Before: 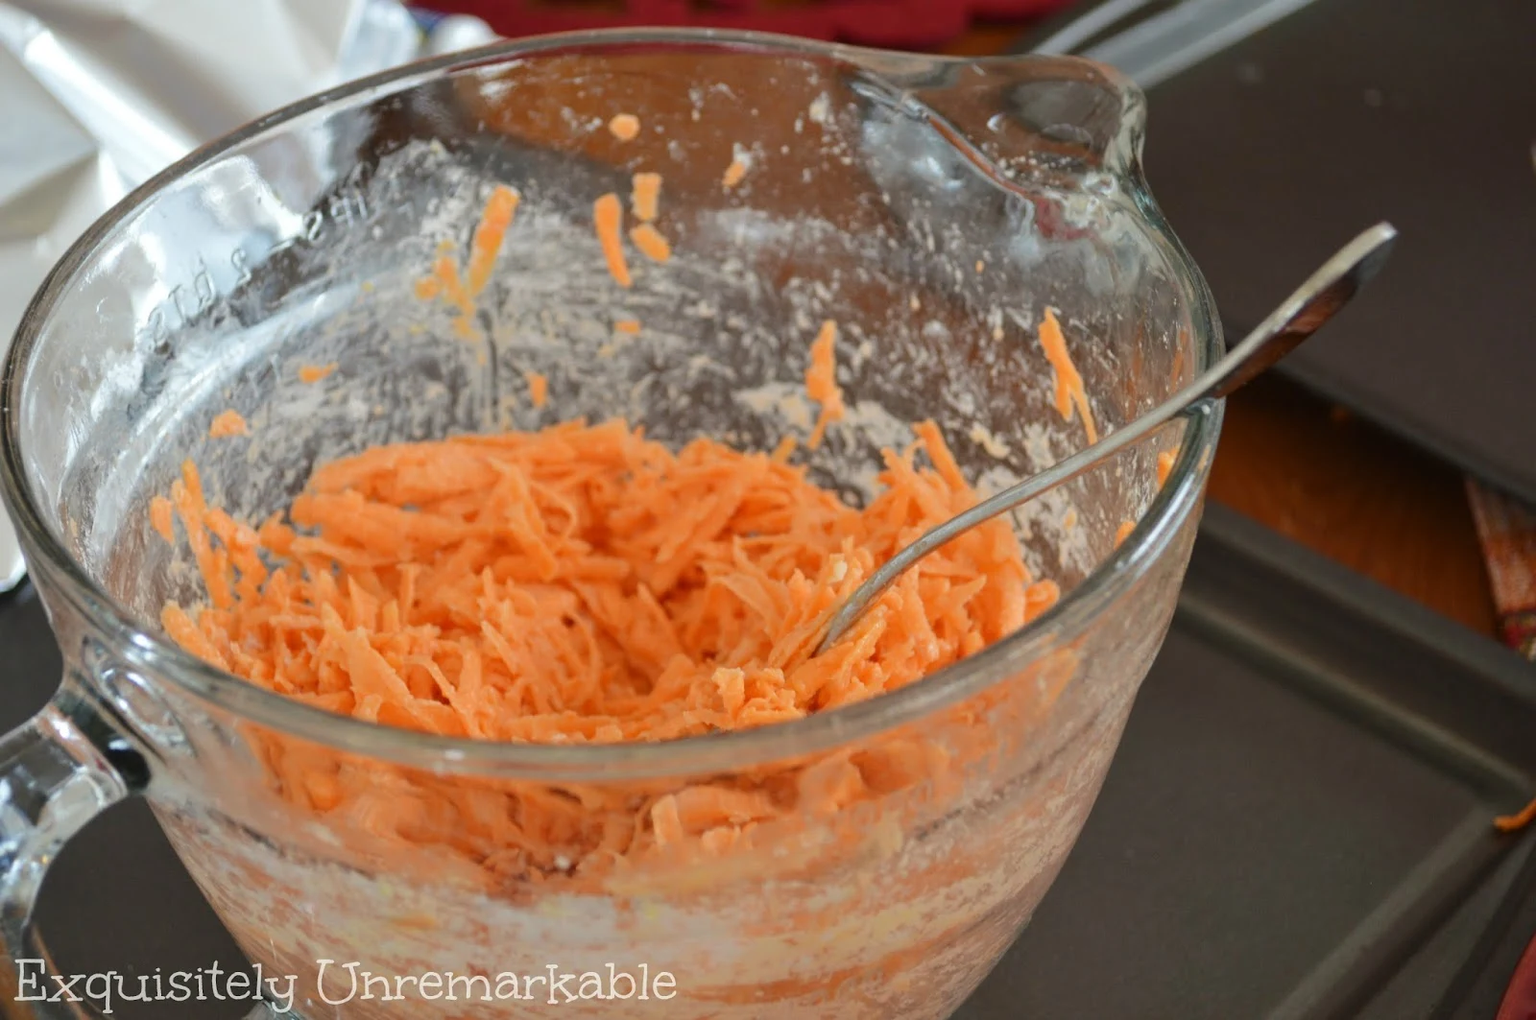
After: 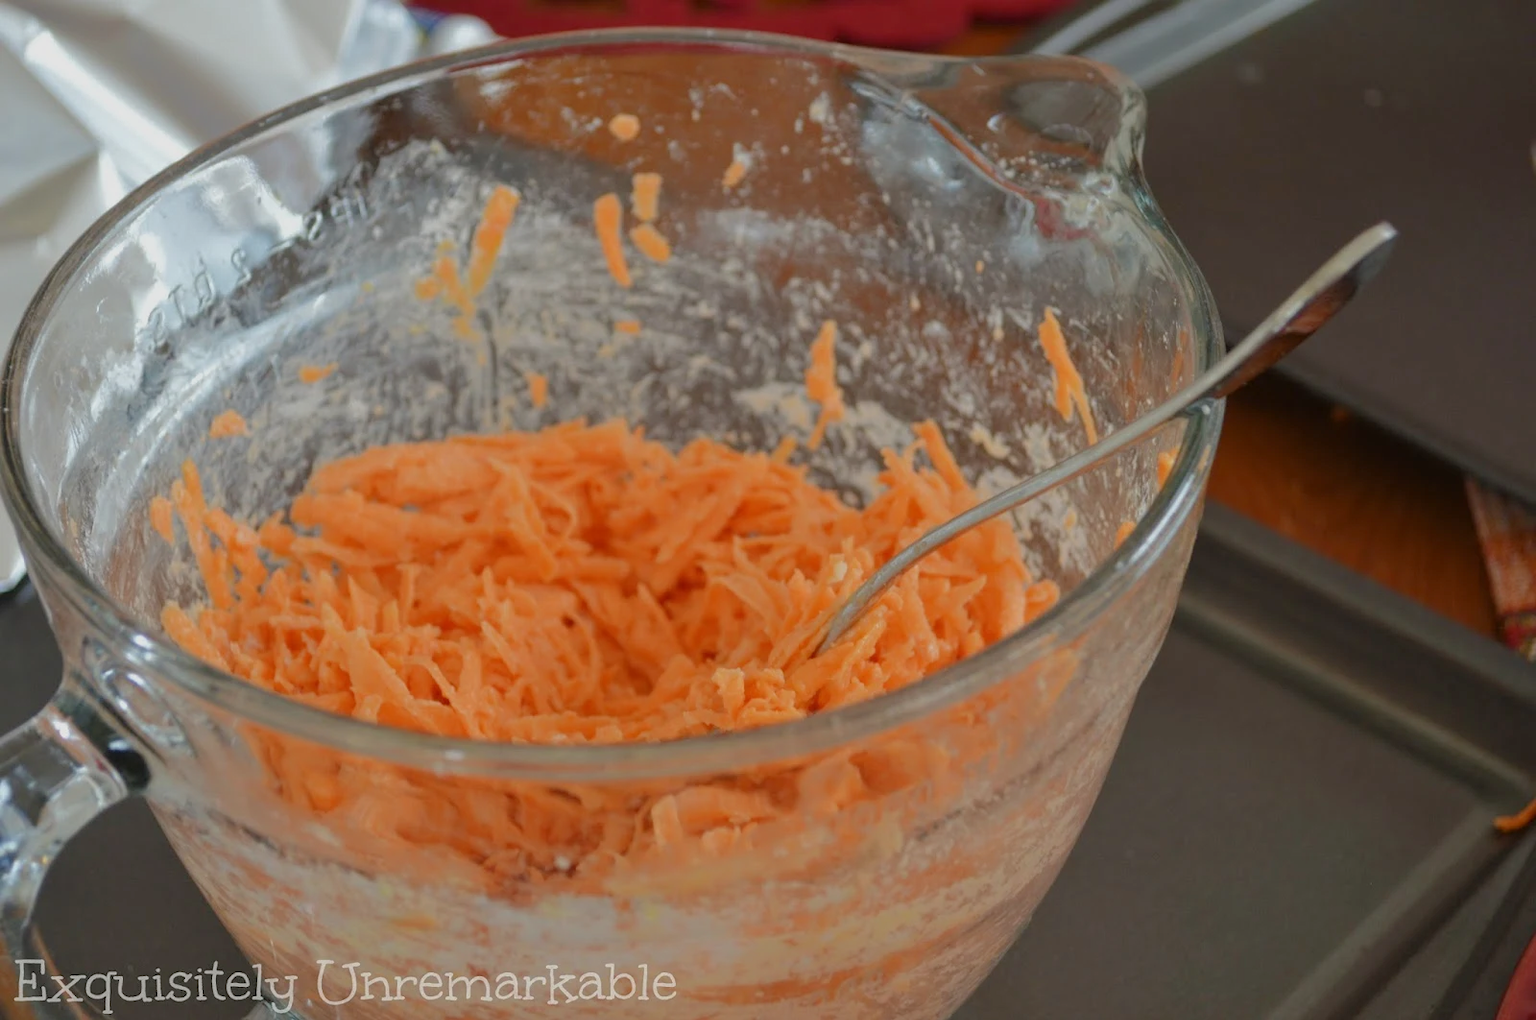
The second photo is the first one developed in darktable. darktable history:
tone equalizer: -8 EV 0.278 EV, -7 EV 0.402 EV, -6 EV 0.409 EV, -5 EV 0.216 EV, -3 EV -0.258 EV, -2 EV -0.431 EV, -1 EV -0.43 EV, +0 EV -0.227 EV, edges refinement/feathering 500, mask exposure compensation -1.57 EV, preserve details no
